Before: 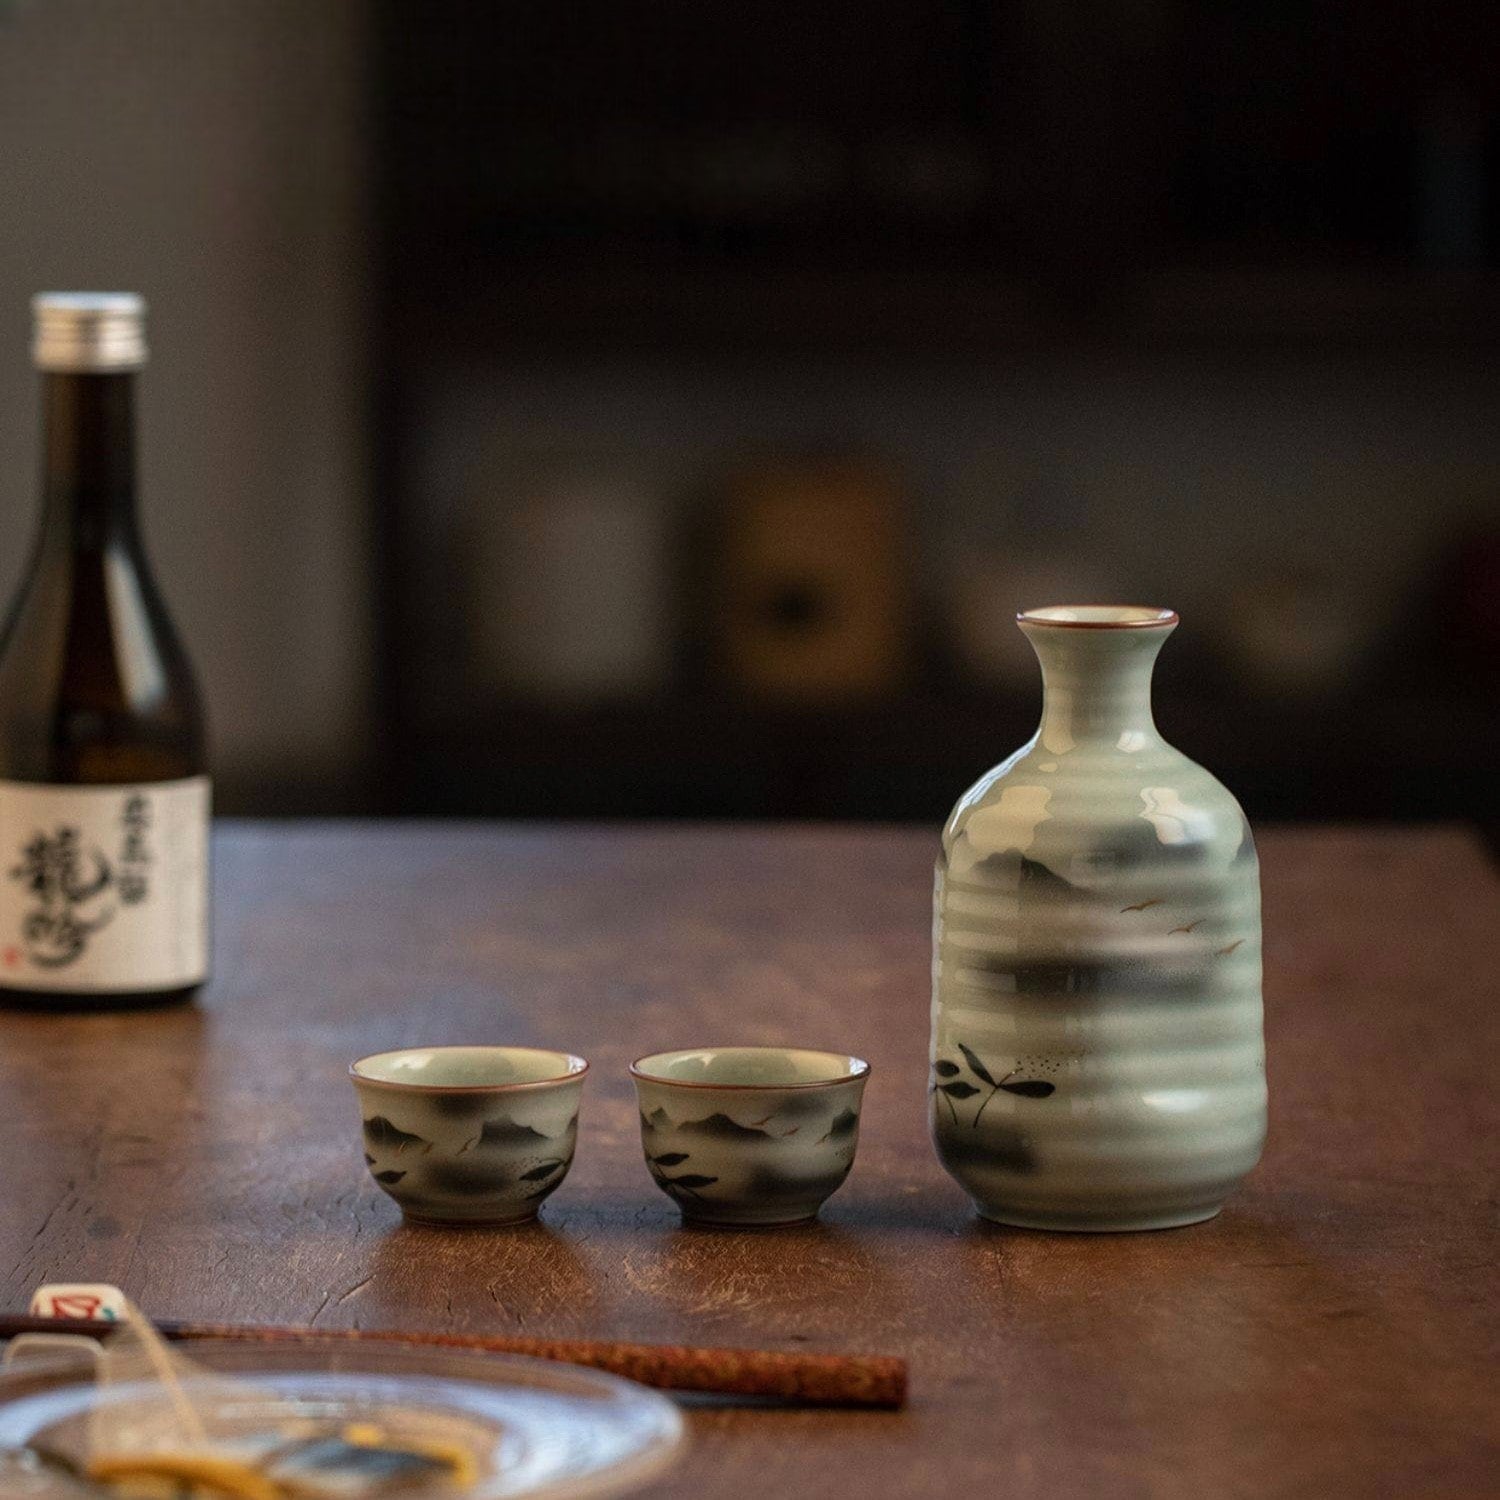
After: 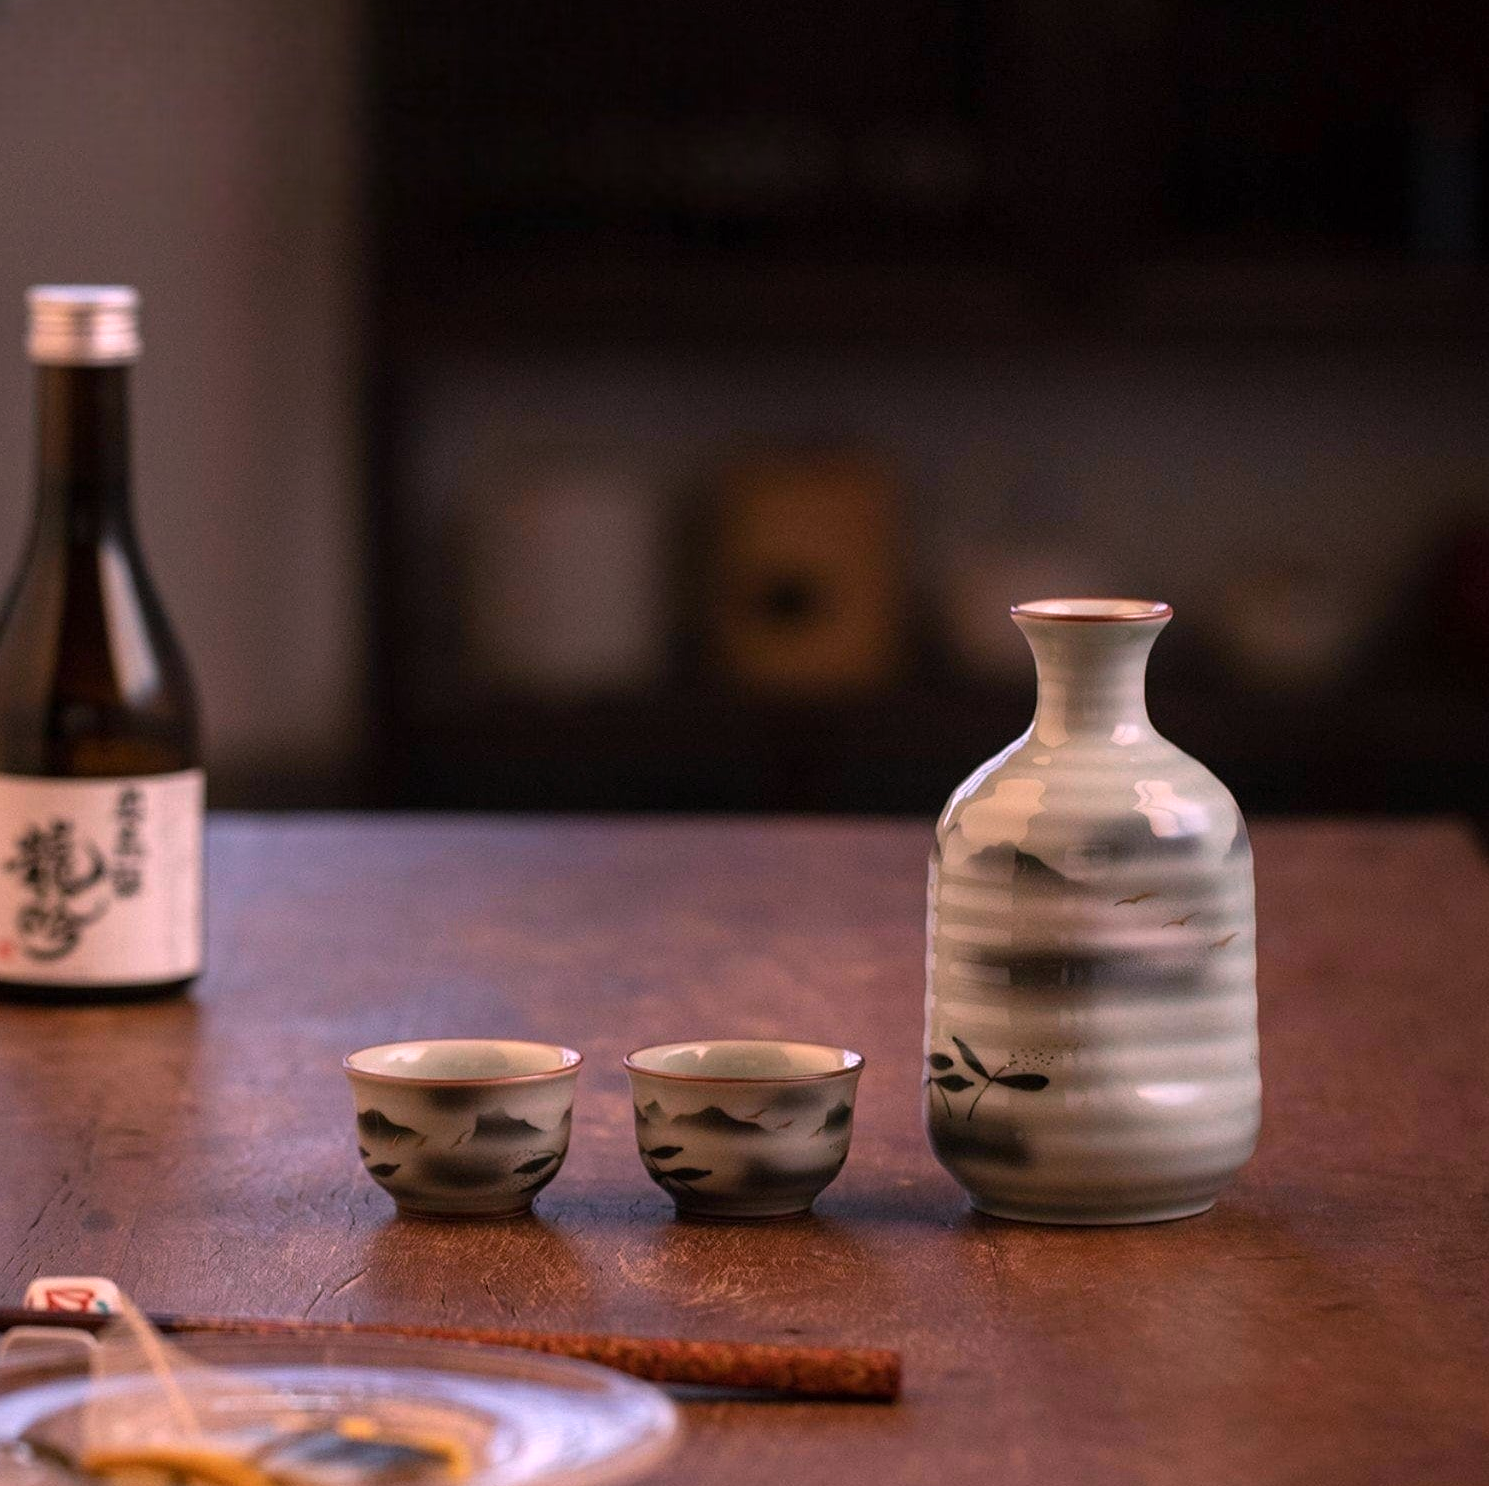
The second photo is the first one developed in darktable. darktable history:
crop: left 0.434%, top 0.485%, right 0.244%, bottom 0.386%
white balance: red 1.188, blue 1.11
